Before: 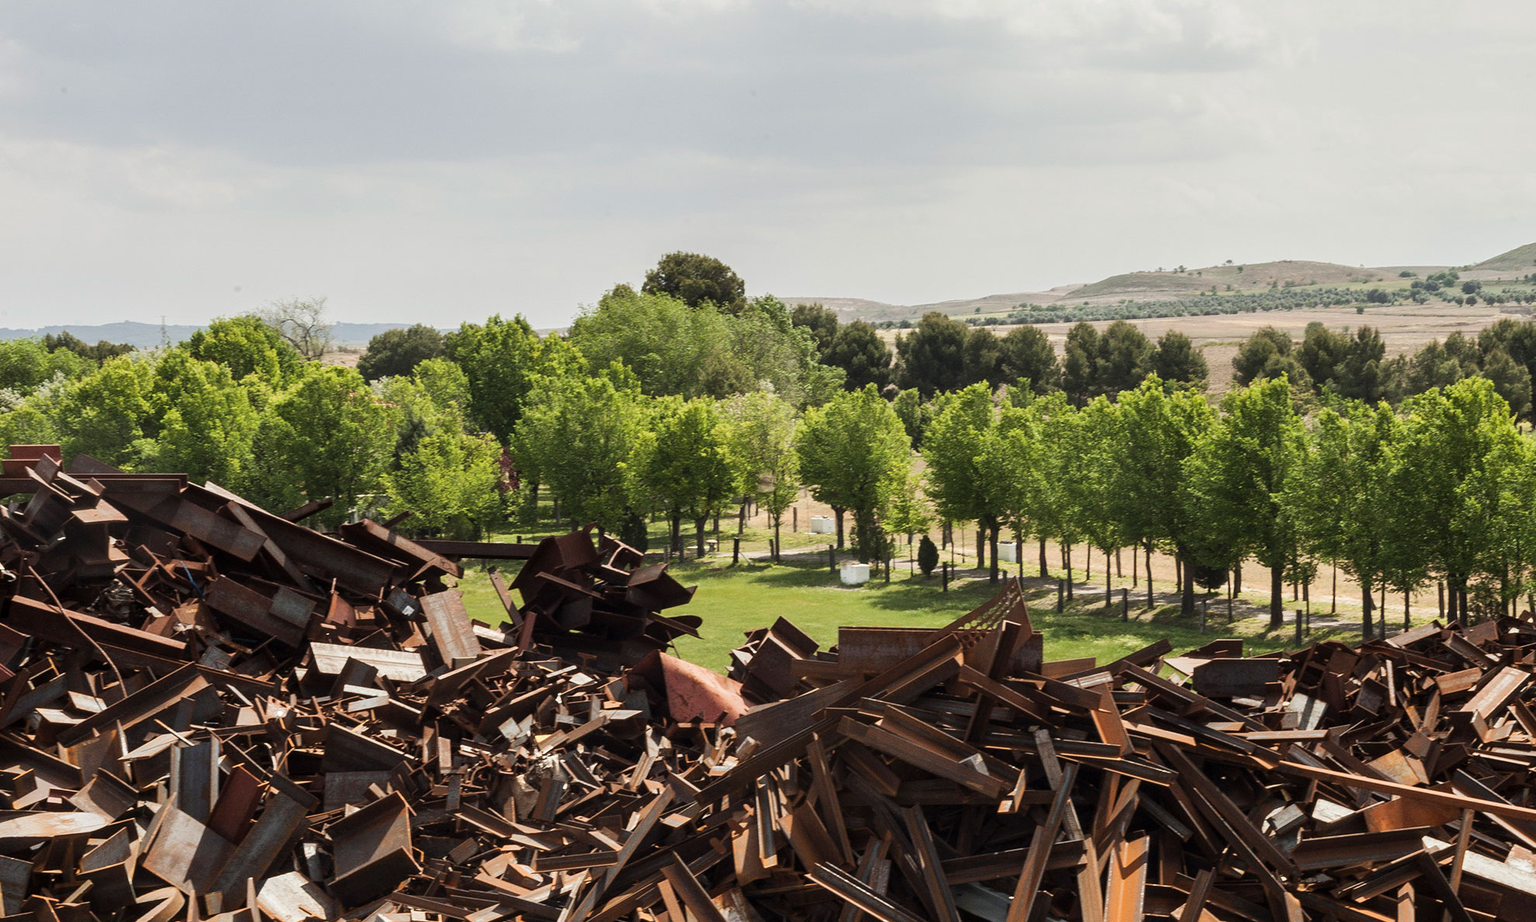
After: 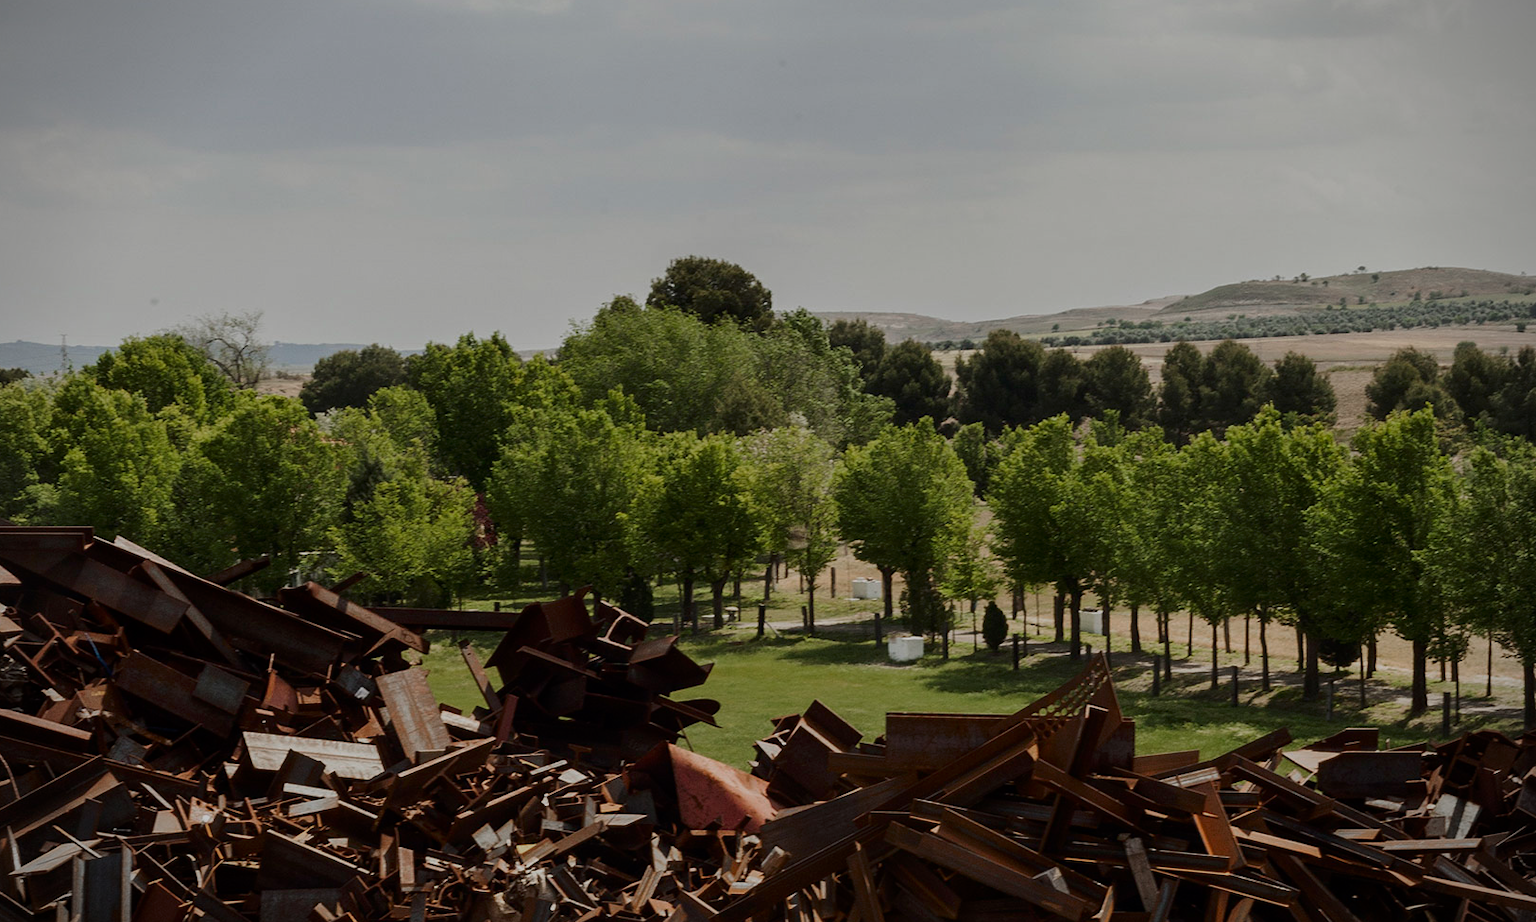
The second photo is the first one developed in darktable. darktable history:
contrast brightness saturation: contrast 0.128, brightness -0.061, saturation 0.154
vignetting: fall-off start 88.52%, fall-off radius 43.65%, center (-0.011, 0), width/height ratio 1.158
exposure: black level correction 0, exposure -0.86 EV, compensate highlight preservation false
crop and rotate: left 7.259%, top 4.627%, right 10.575%, bottom 13.104%
color zones: curves: ch0 [(0, 0.5) (0.143, 0.5) (0.286, 0.456) (0.429, 0.5) (0.571, 0.5) (0.714, 0.5) (0.857, 0.5) (1, 0.5)]; ch1 [(0, 0.5) (0.143, 0.5) (0.286, 0.422) (0.429, 0.5) (0.571, 0.5) (0.714, 0.5) (0.857, 0.5) (1, 0.5)], mix 30.08%
